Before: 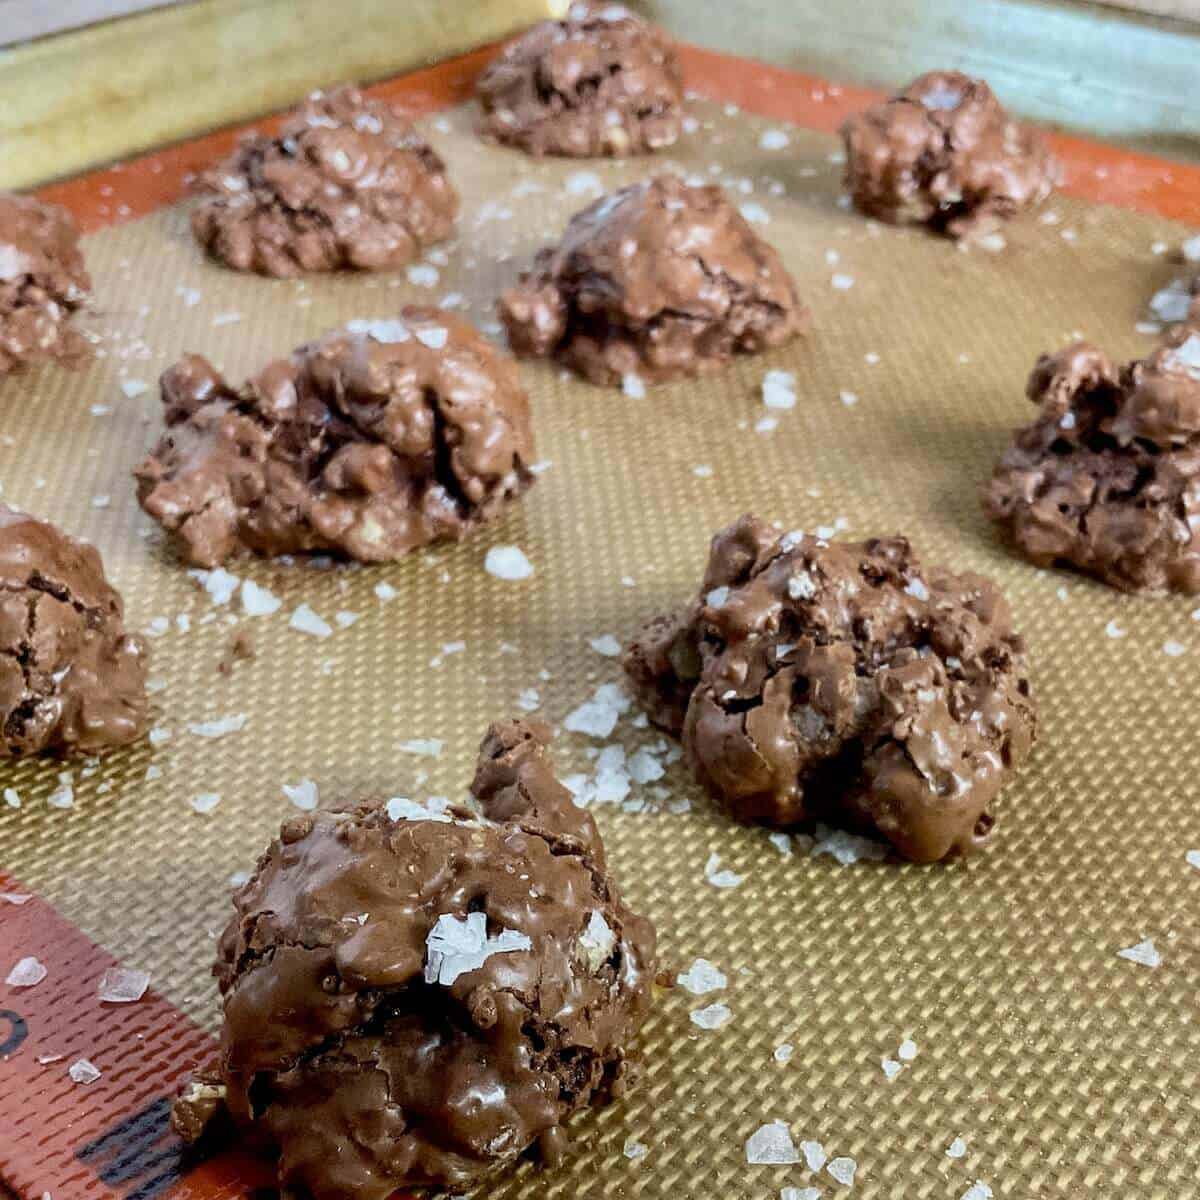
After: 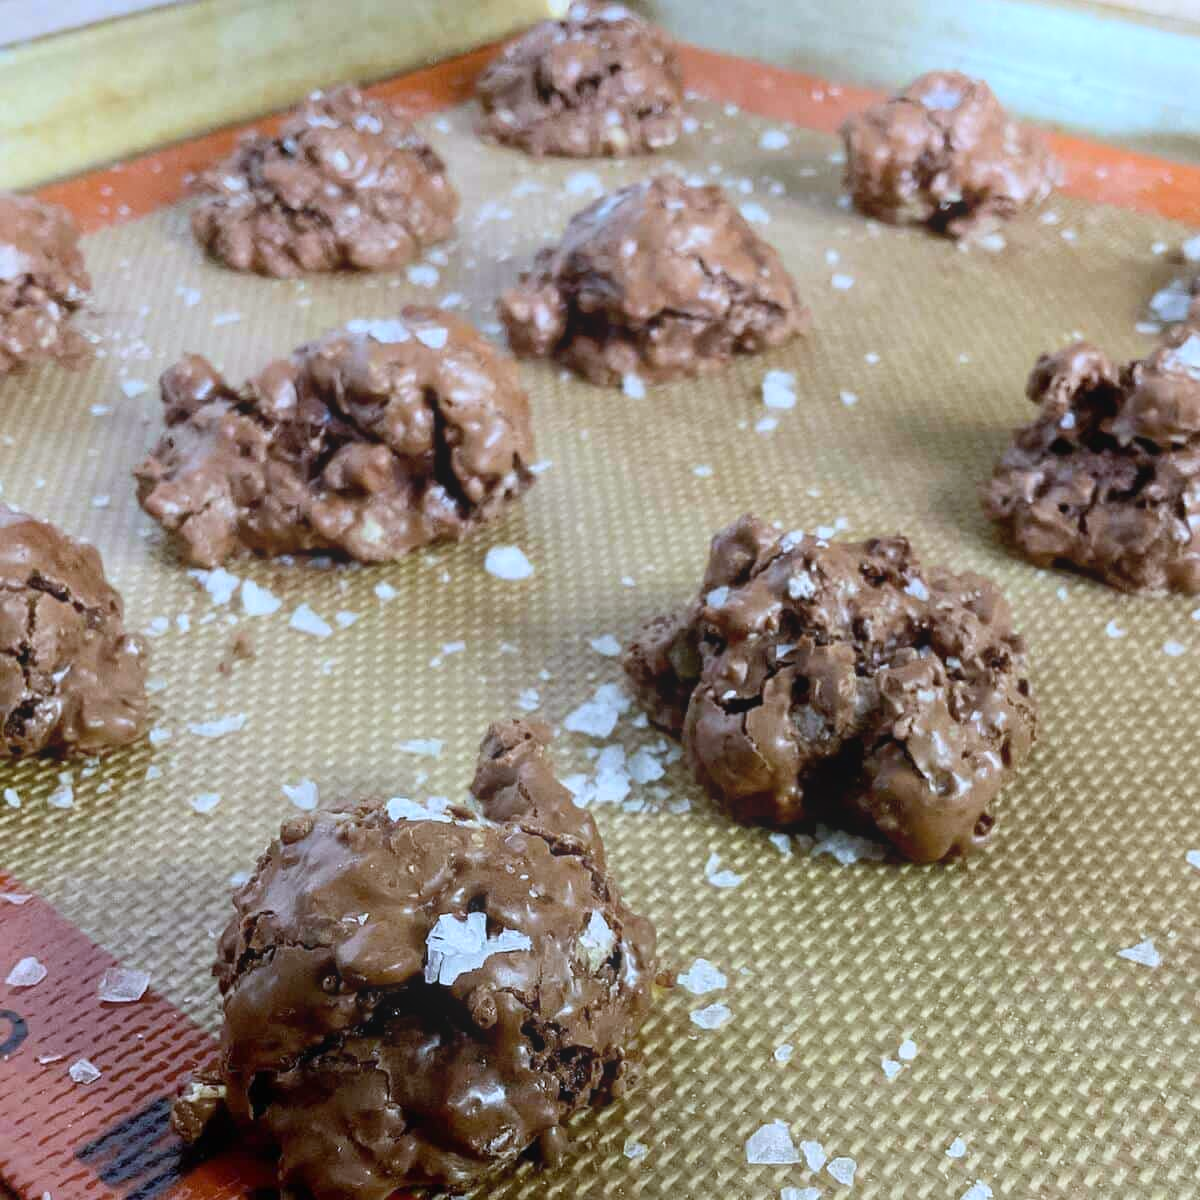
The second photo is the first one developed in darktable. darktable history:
bloom: on, module defaults
white balance: red 0.931, blue 1.11
